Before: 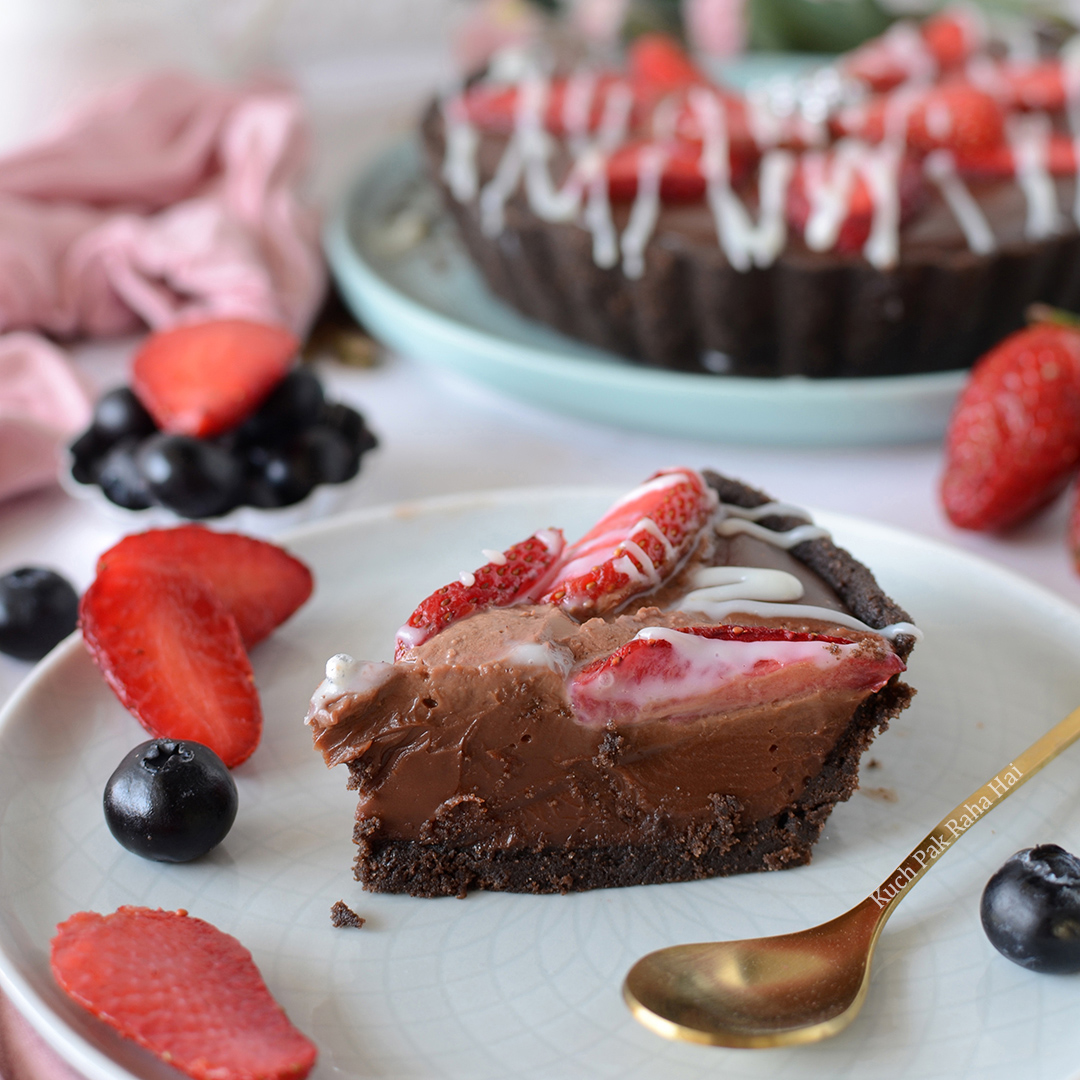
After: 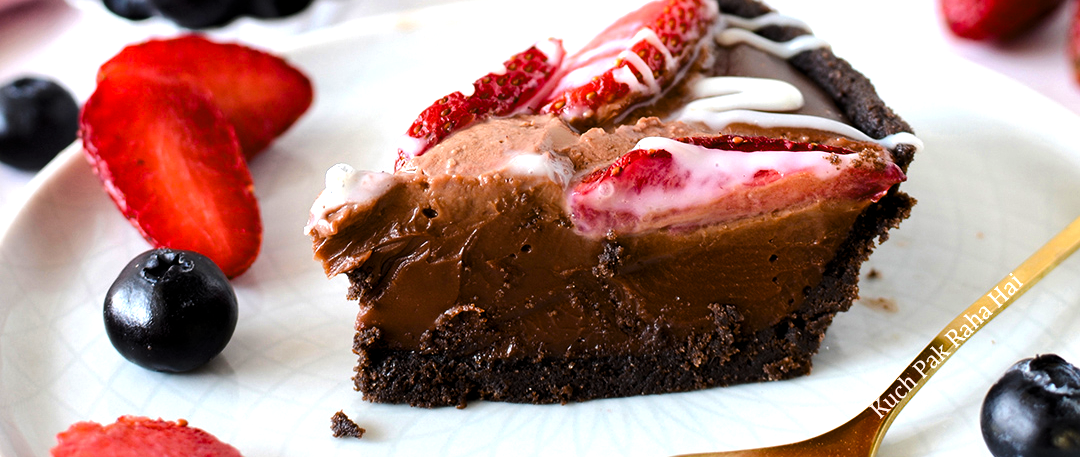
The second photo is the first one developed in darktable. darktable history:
levels: levels [0.044, 0.475, 0.791]
color balance rgb: perceptual saturation grading › global saturation 39.489%, perceptual saturation grading › highlights -50.396%, perceptual saturation grading › shadows 30.077%, perceptual brilliance grading › mid-tones 9.953%, perceptual brilliance grading › shadows 14.983%, global vibrance 20%
exposure: compensate highlight preservation false
crop: top 45.432%, bottom 12.186%
